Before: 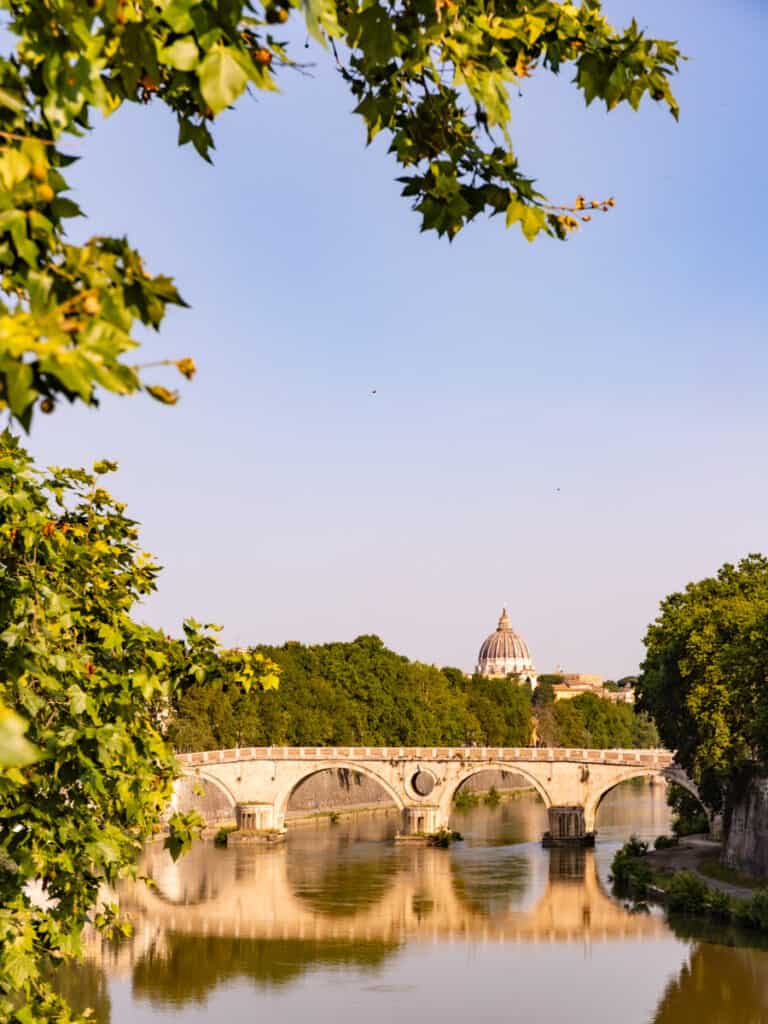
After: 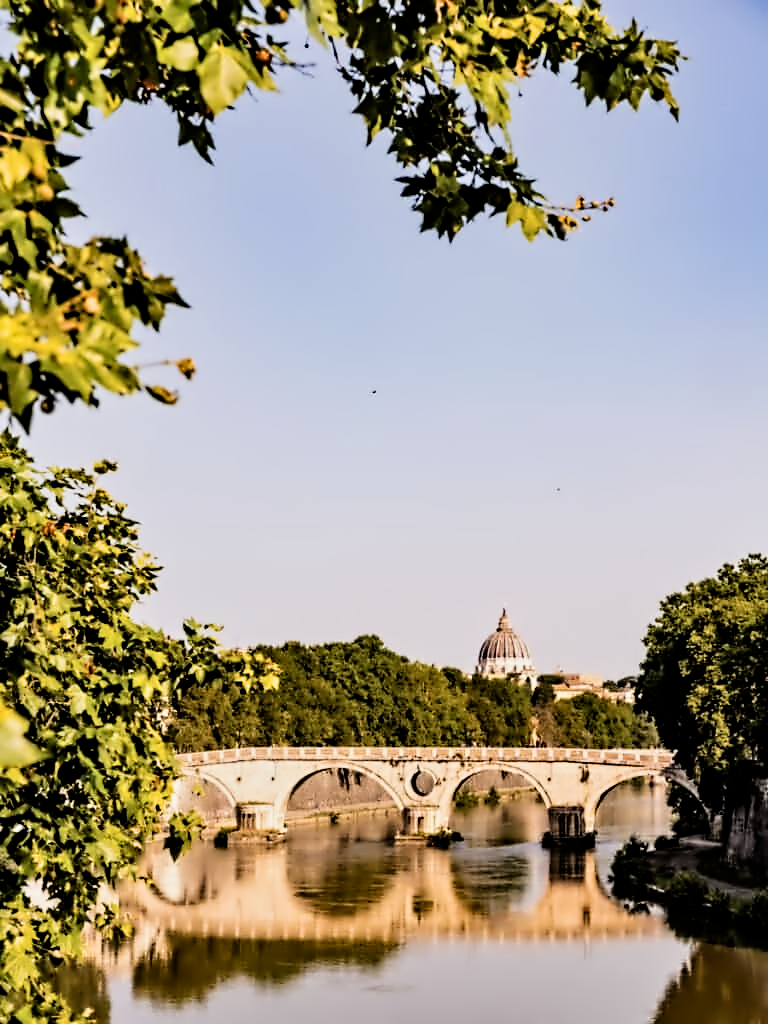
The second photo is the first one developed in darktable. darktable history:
filmic rgb: black relative exposure -5 EV, white relative exposure 3.5 EV, hardness 3.19, contrast 1.3, highlights saturation mix -50%
contrast equalizer: octaves 7, y [[0.5, 0.542, 0.583, 0.625, 0.667, 0.708], [0.5 ×6], [0.5 ×6], [0, 0.033, 0.067, 0.1, 0.133, 0.167], [0, 0.05, 0.1, 0.15, 0.2, 0.25]]
